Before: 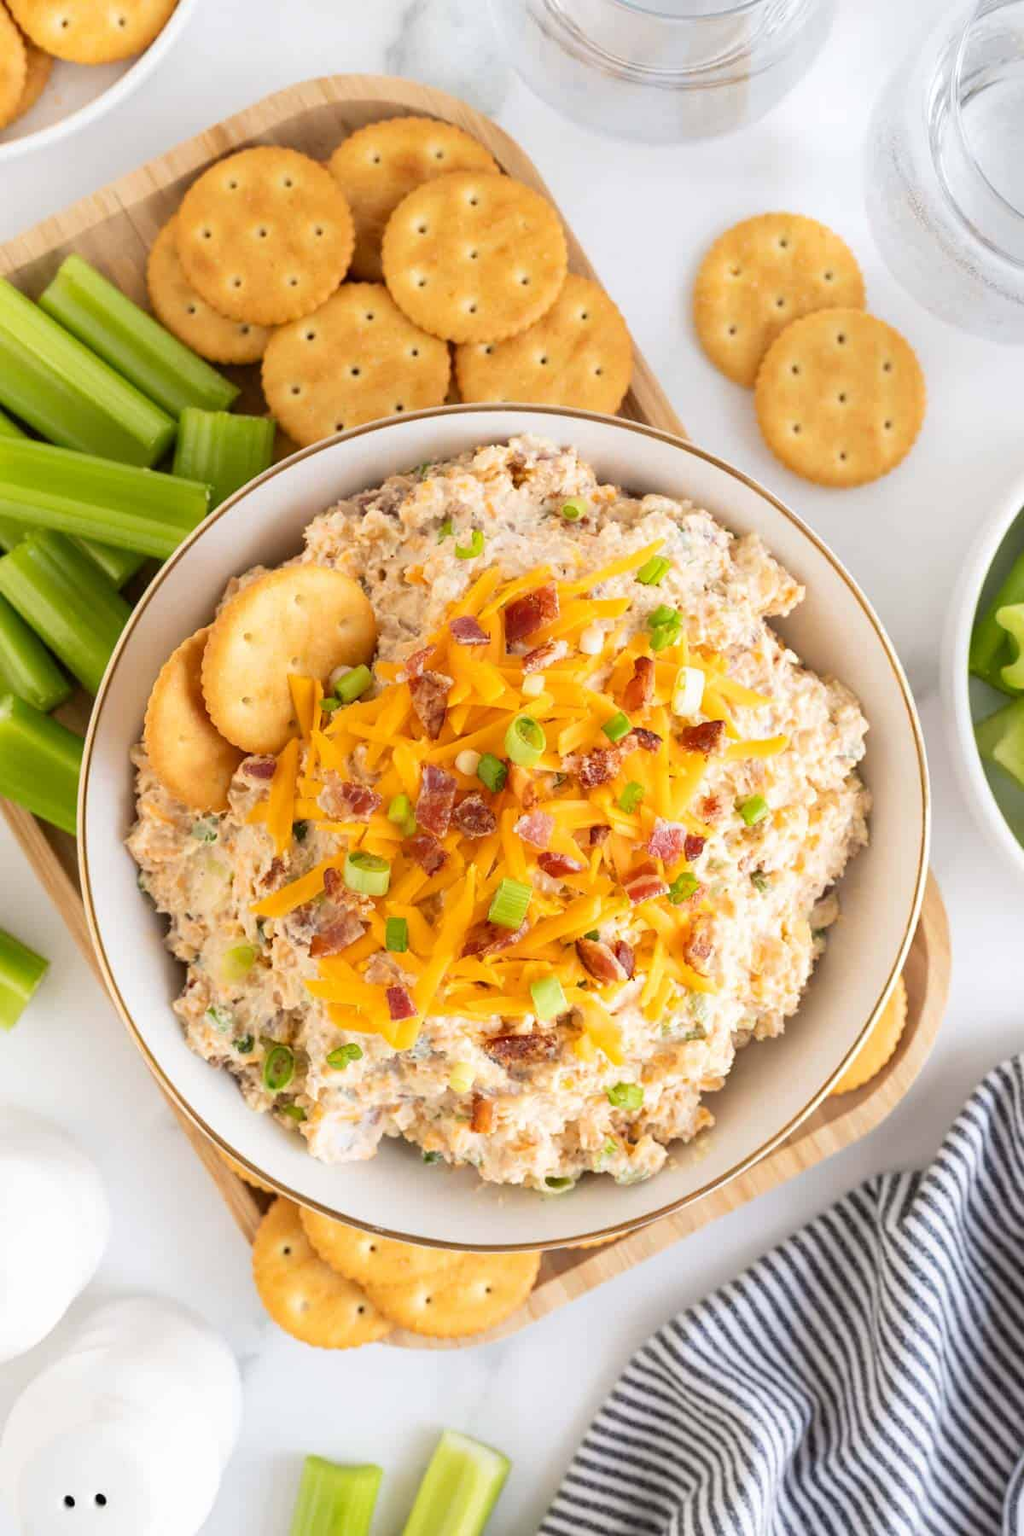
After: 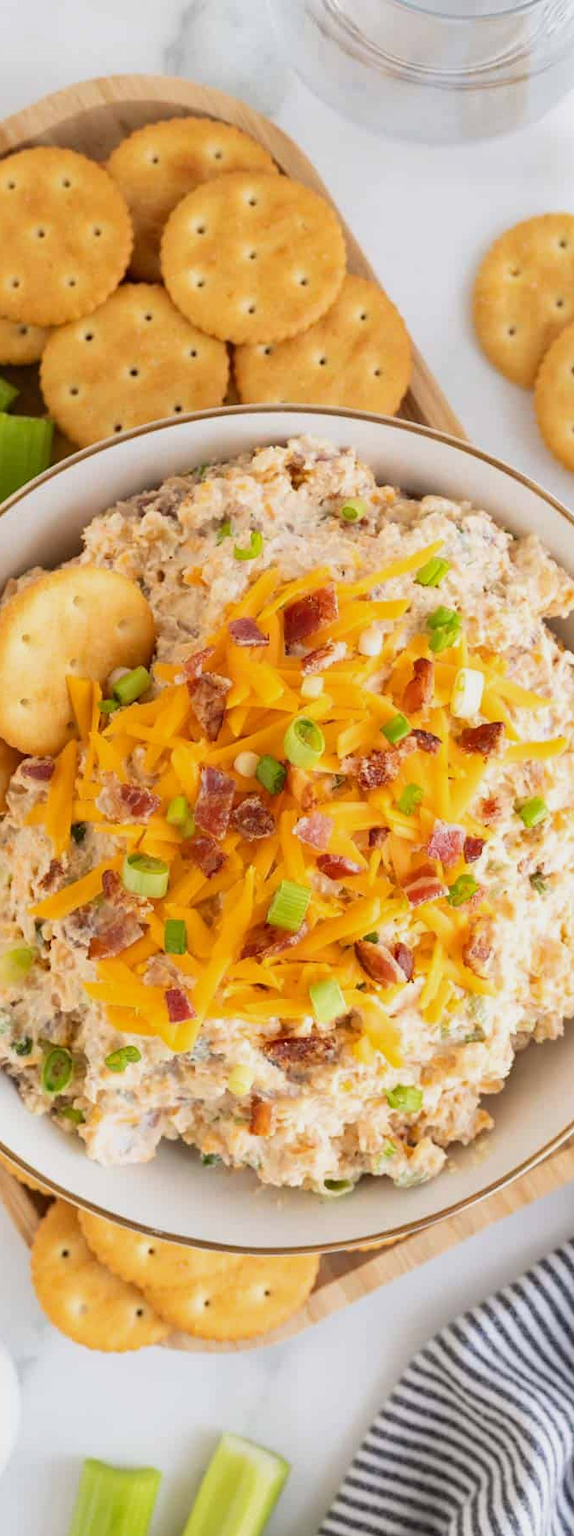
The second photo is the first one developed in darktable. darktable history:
crop: left 21.674%, right 22.086%
exposure: exposure -0.21 EV, compensate highlight preservation false
